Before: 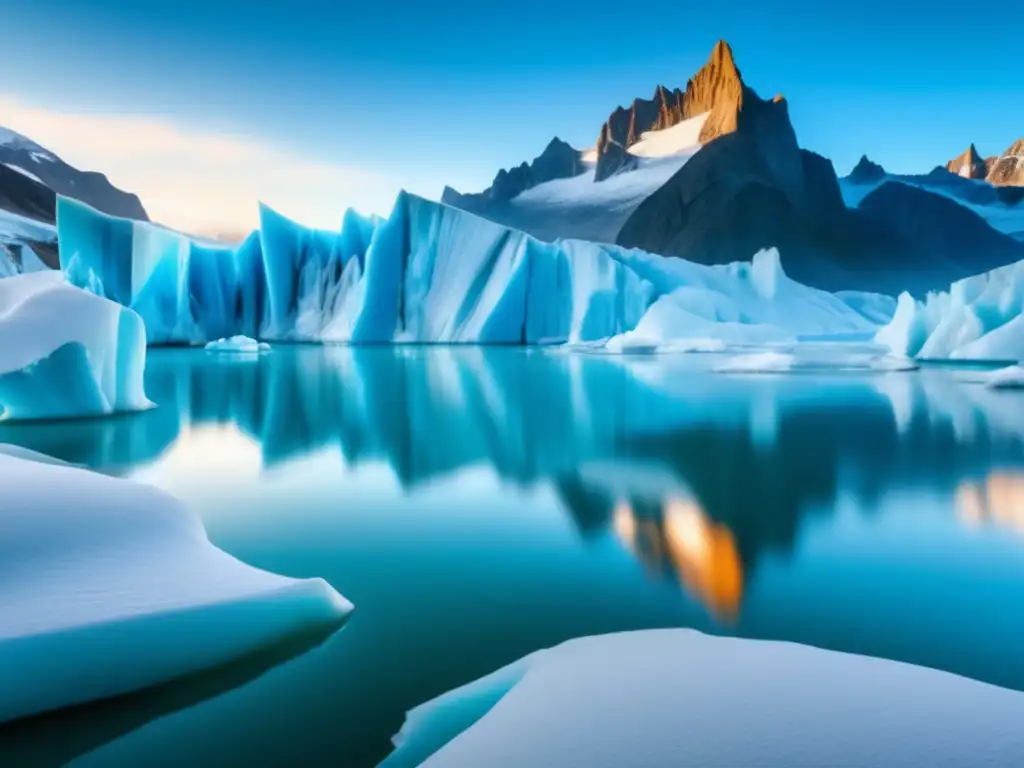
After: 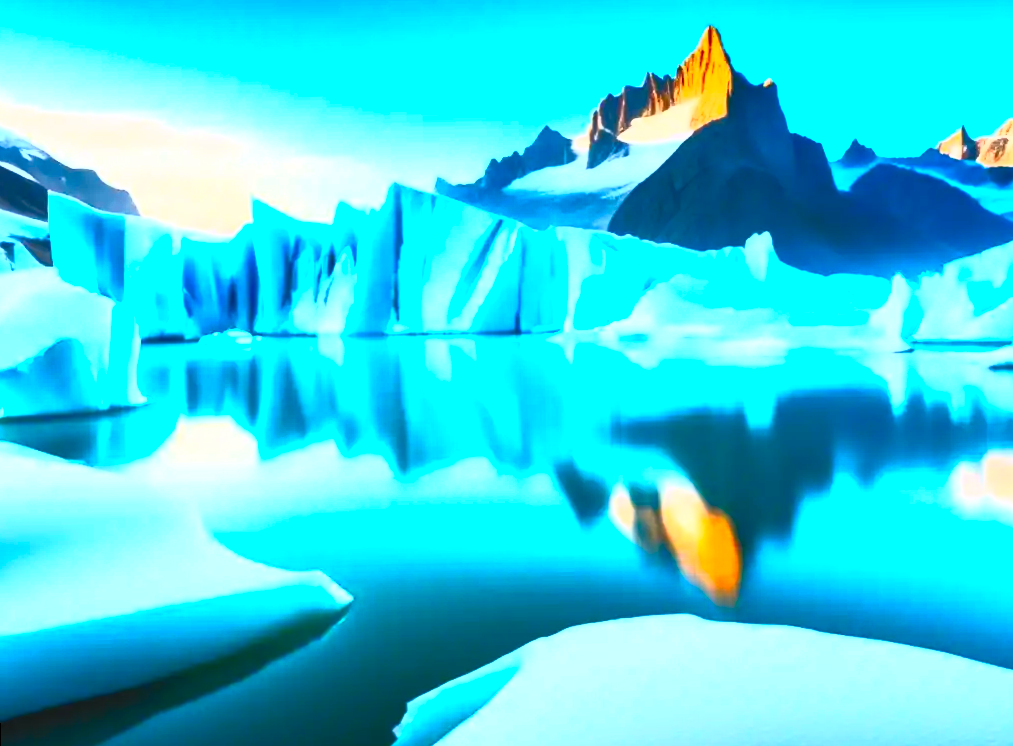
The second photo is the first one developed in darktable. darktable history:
contrast brightness saturation: contrast 1, brightness 1, saturation 1
rotate and perspective: rotation -1°, crop left 0.011, crop right 0.989, crop top 0.025, crop bottom 0.975
